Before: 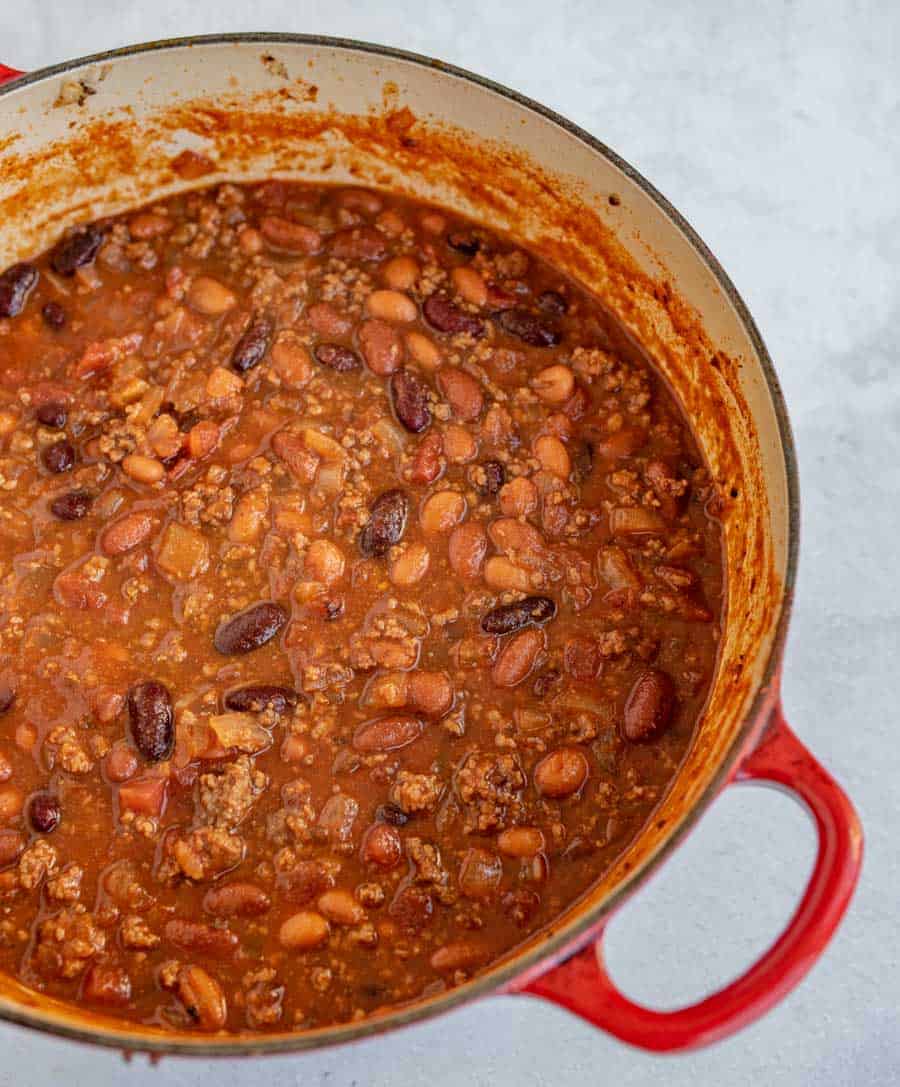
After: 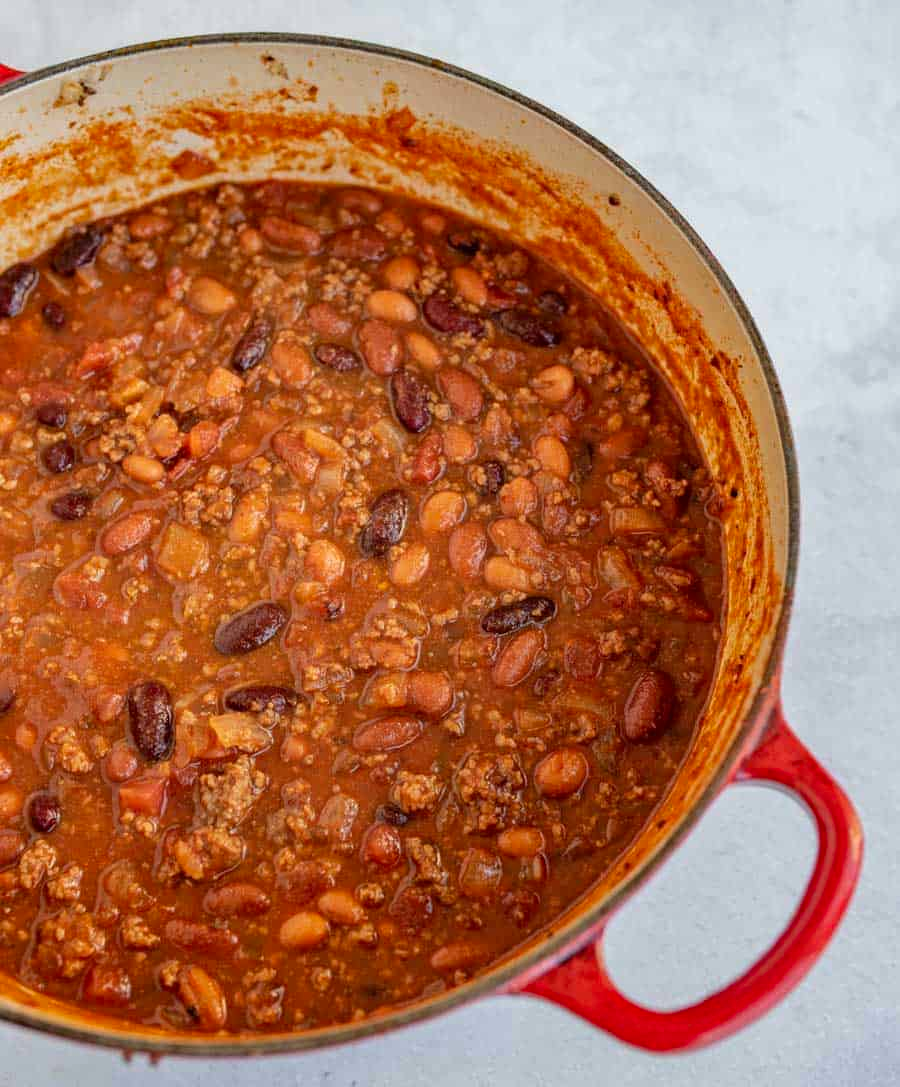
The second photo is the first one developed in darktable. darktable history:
contrast brightness saturation: contrast 0.043, saturation 0.071
